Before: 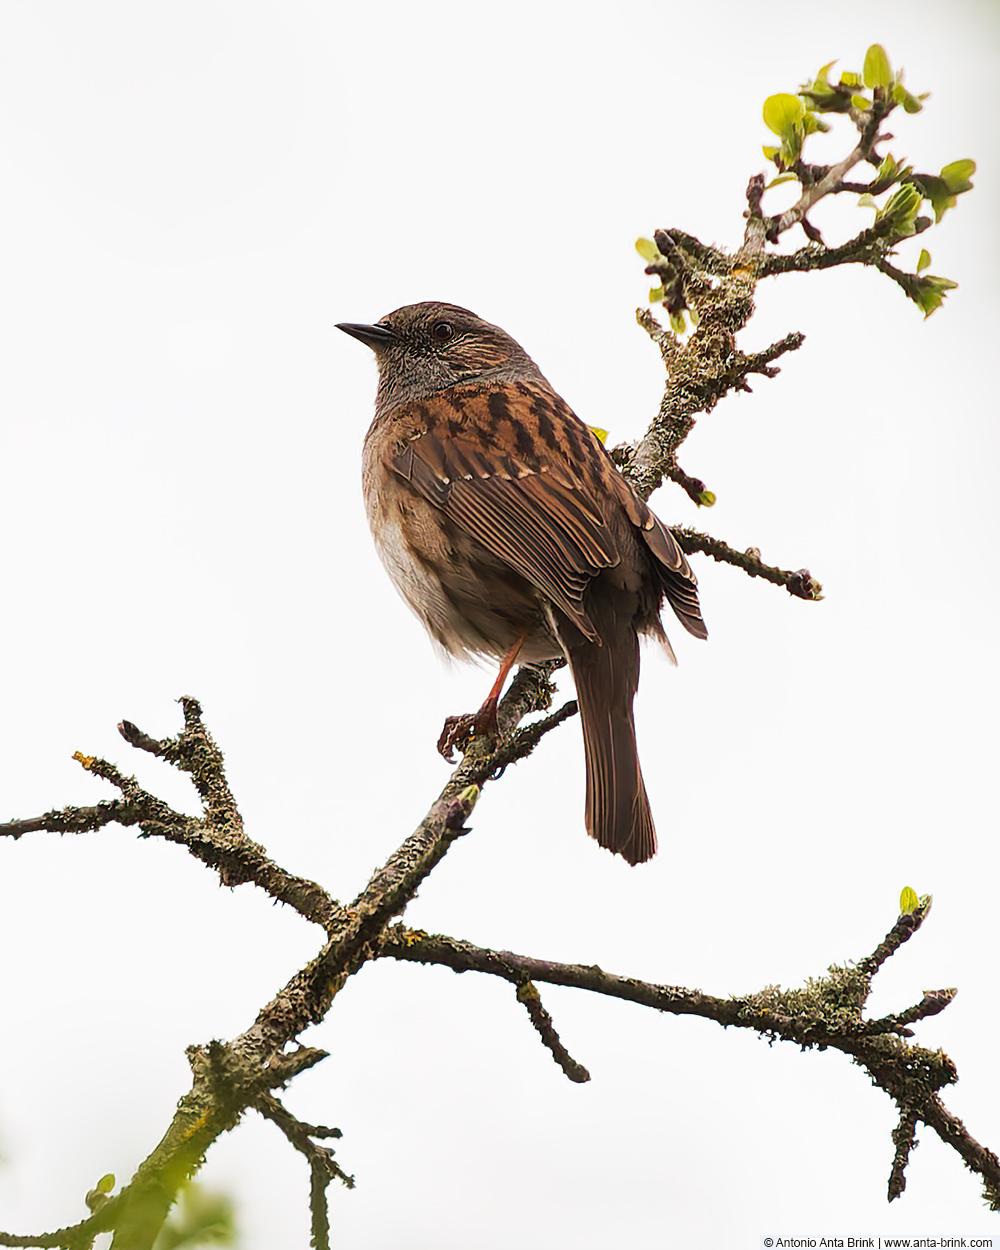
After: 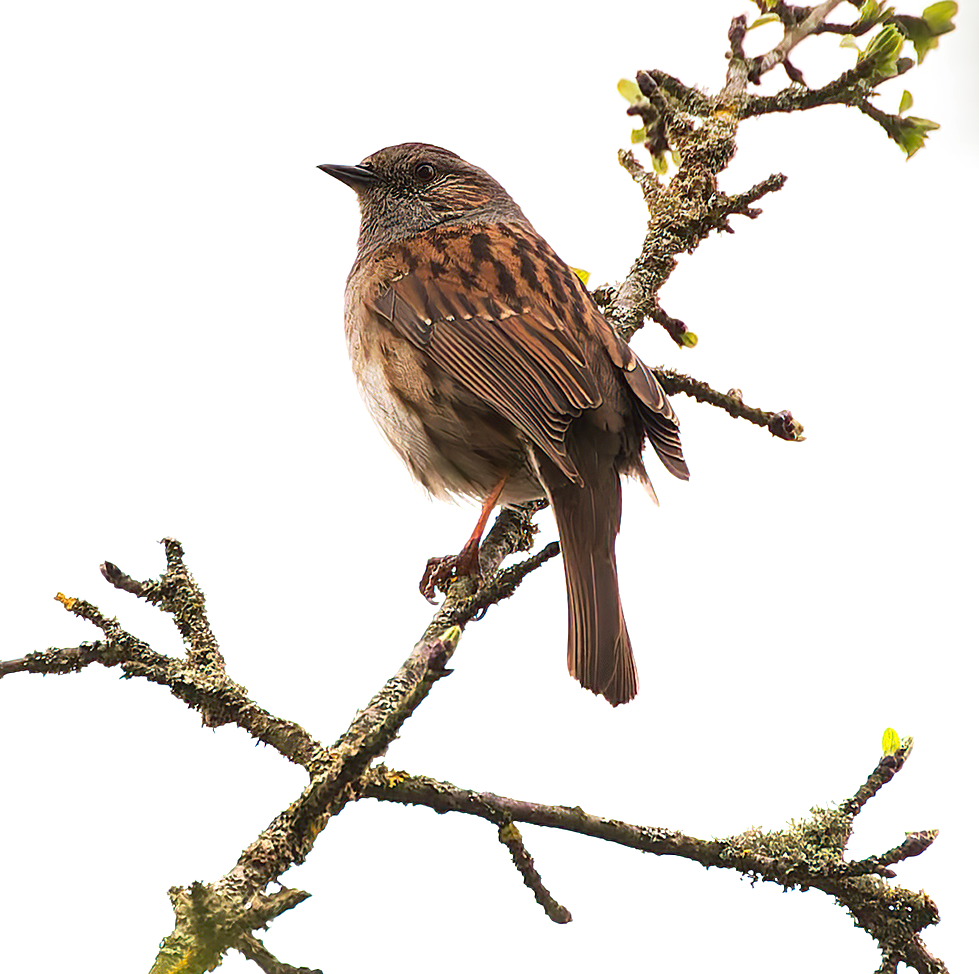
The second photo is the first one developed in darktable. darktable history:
crop and rotate: left 1.814%, top 12.818%, right 0.25%, bottom 9.225%
exposure: exposure 0.766 EV, compensate highlight preservation false
graduated density: on, module defaults
